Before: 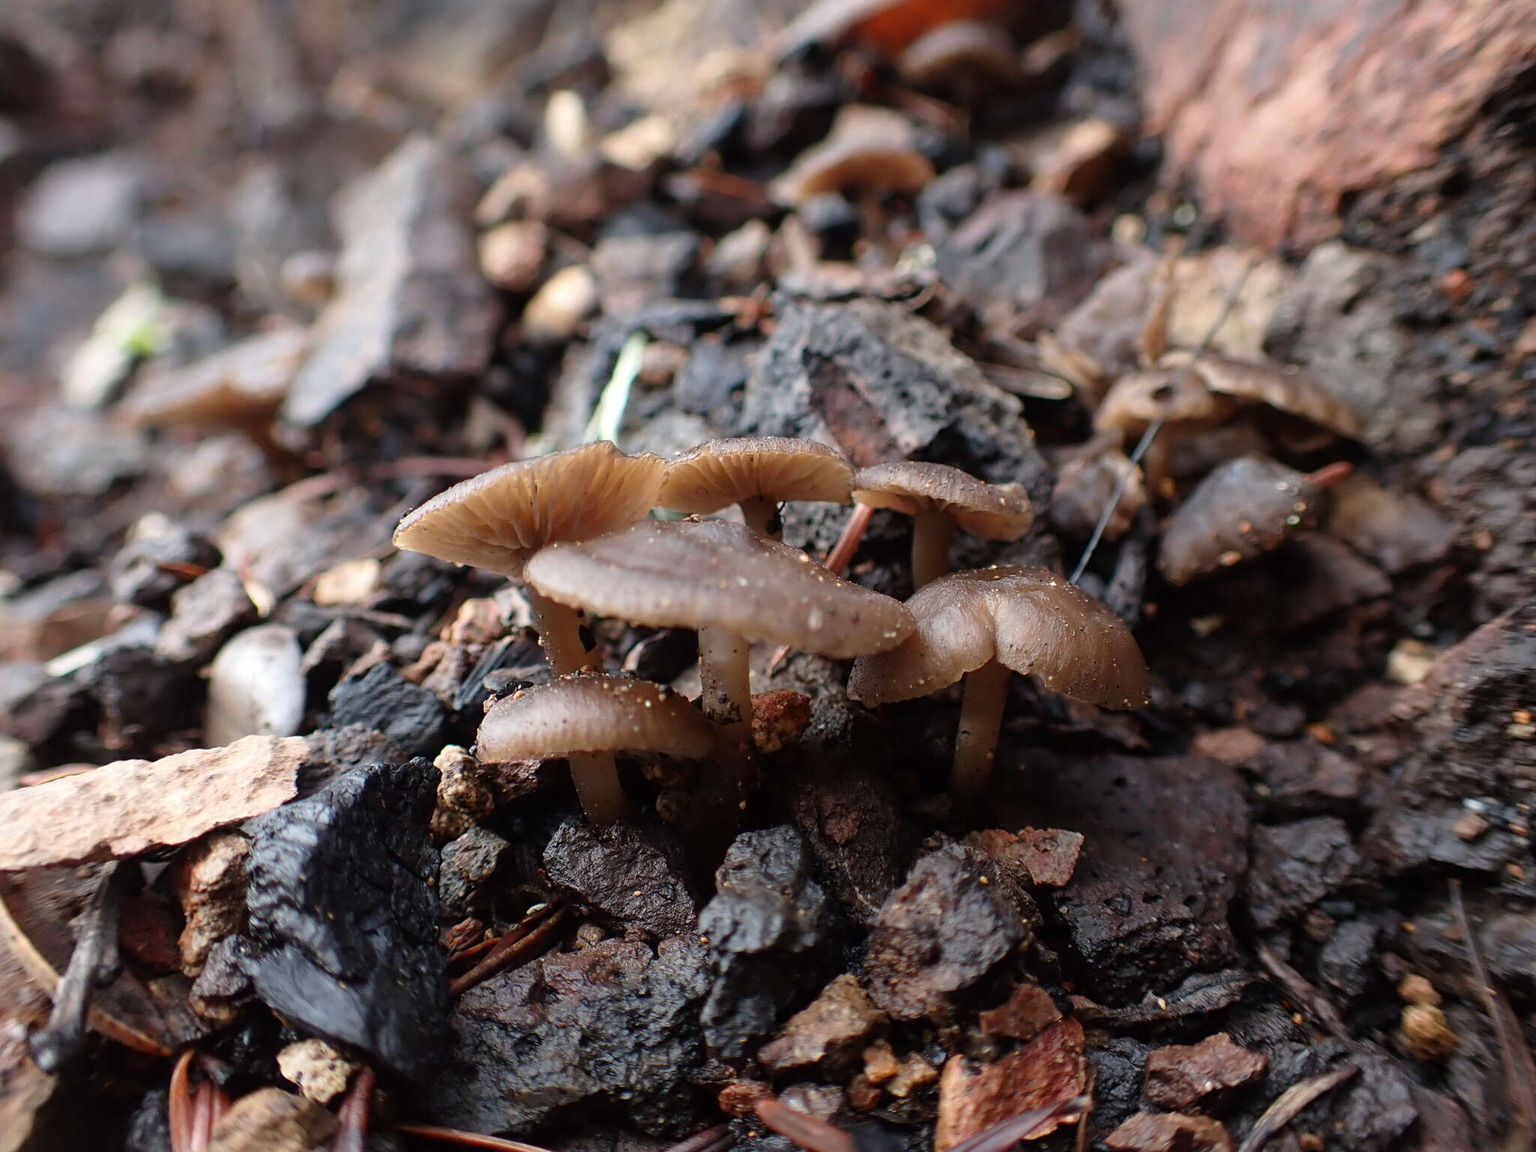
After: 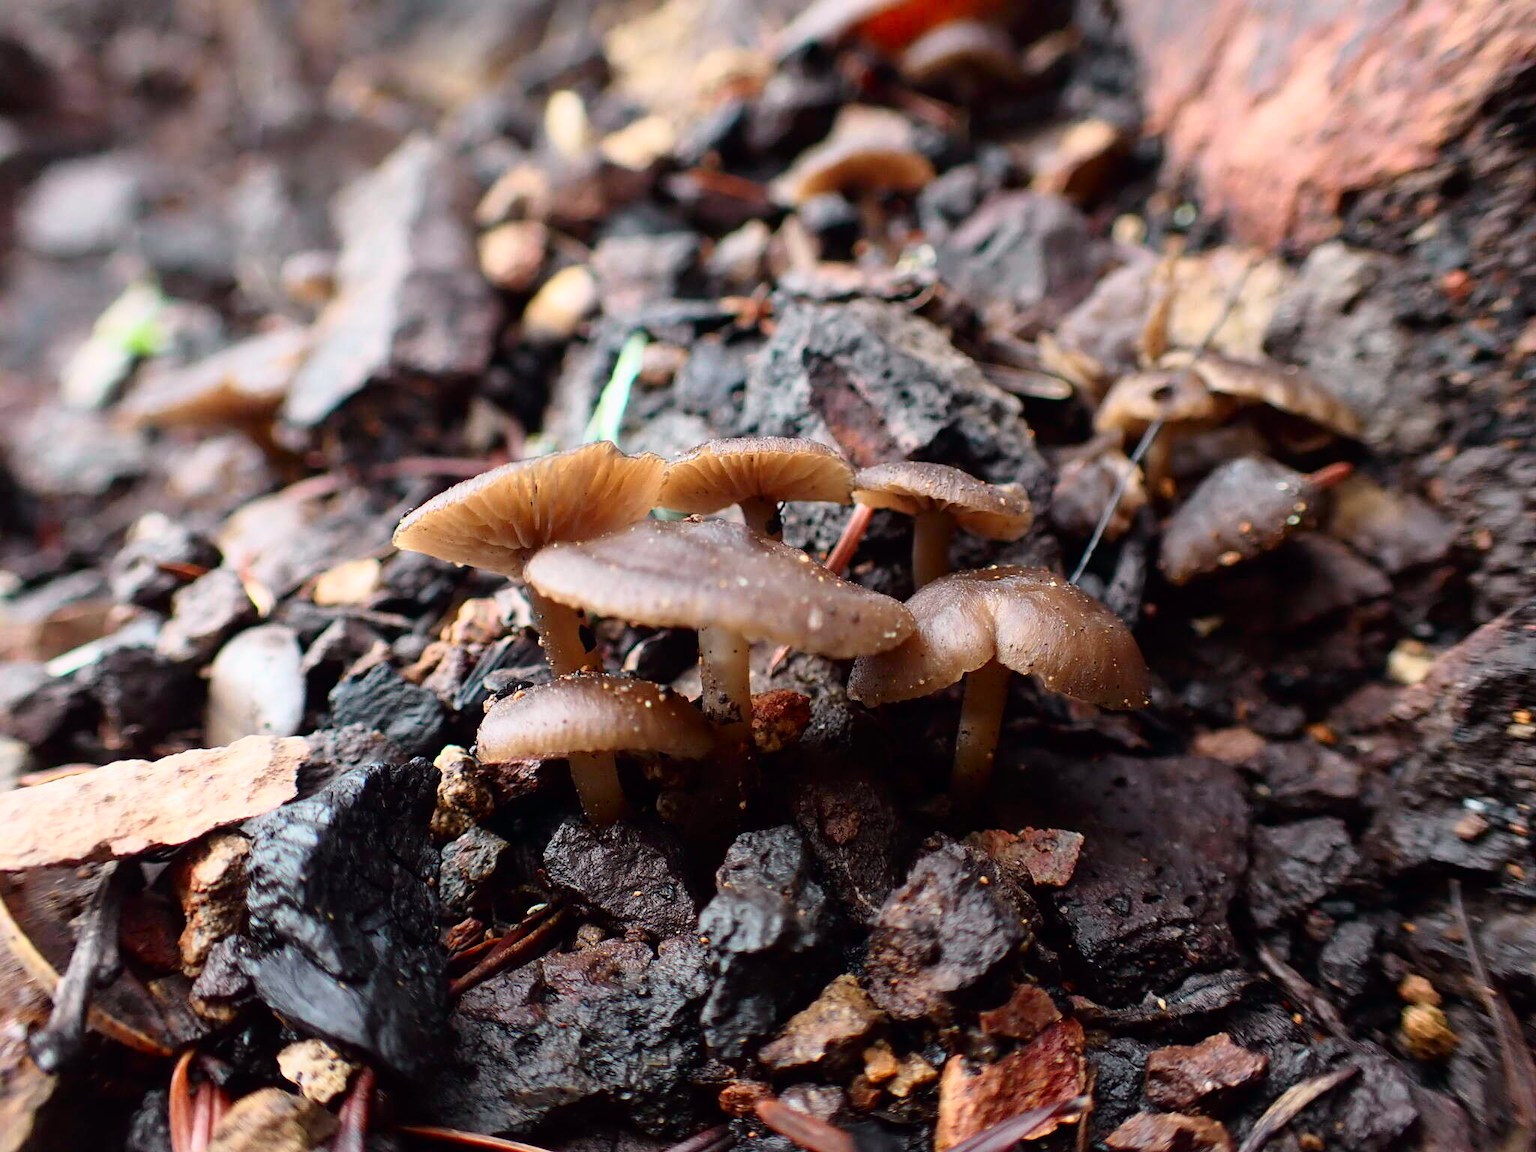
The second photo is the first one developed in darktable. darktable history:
tone curve: curves: ch0 [(0, 0) (0.051, 0.03) (0.096, 0.071) (0.243, 0.246) (0.461, 0.515) (0.605, 0.692) (0.761, 0.85) (0.881, 0.933) (1, 0.984)]; ch1 [(0, 0) (0.1, 0.038) (0.318, 0.243) (0.431, 0.384) (0.488, 0.475) (0.499, 0.499) (0.534, 0.546) (0.567, 0.592) (0.601, 0.632) (0.734, 0.809) (1, 1)]; ch2 [(0, 0) (0.297, 0.257) (0.414, 0.379) (0.453, 0.45) (0.479, 0.483) (0.504, 0.499) (0.52, 0.519) (0.541, 0.554) (0.614, 0.652) (0.817, 0.874) (1, 1)], color space Lab, independent channels, preserve colors none
